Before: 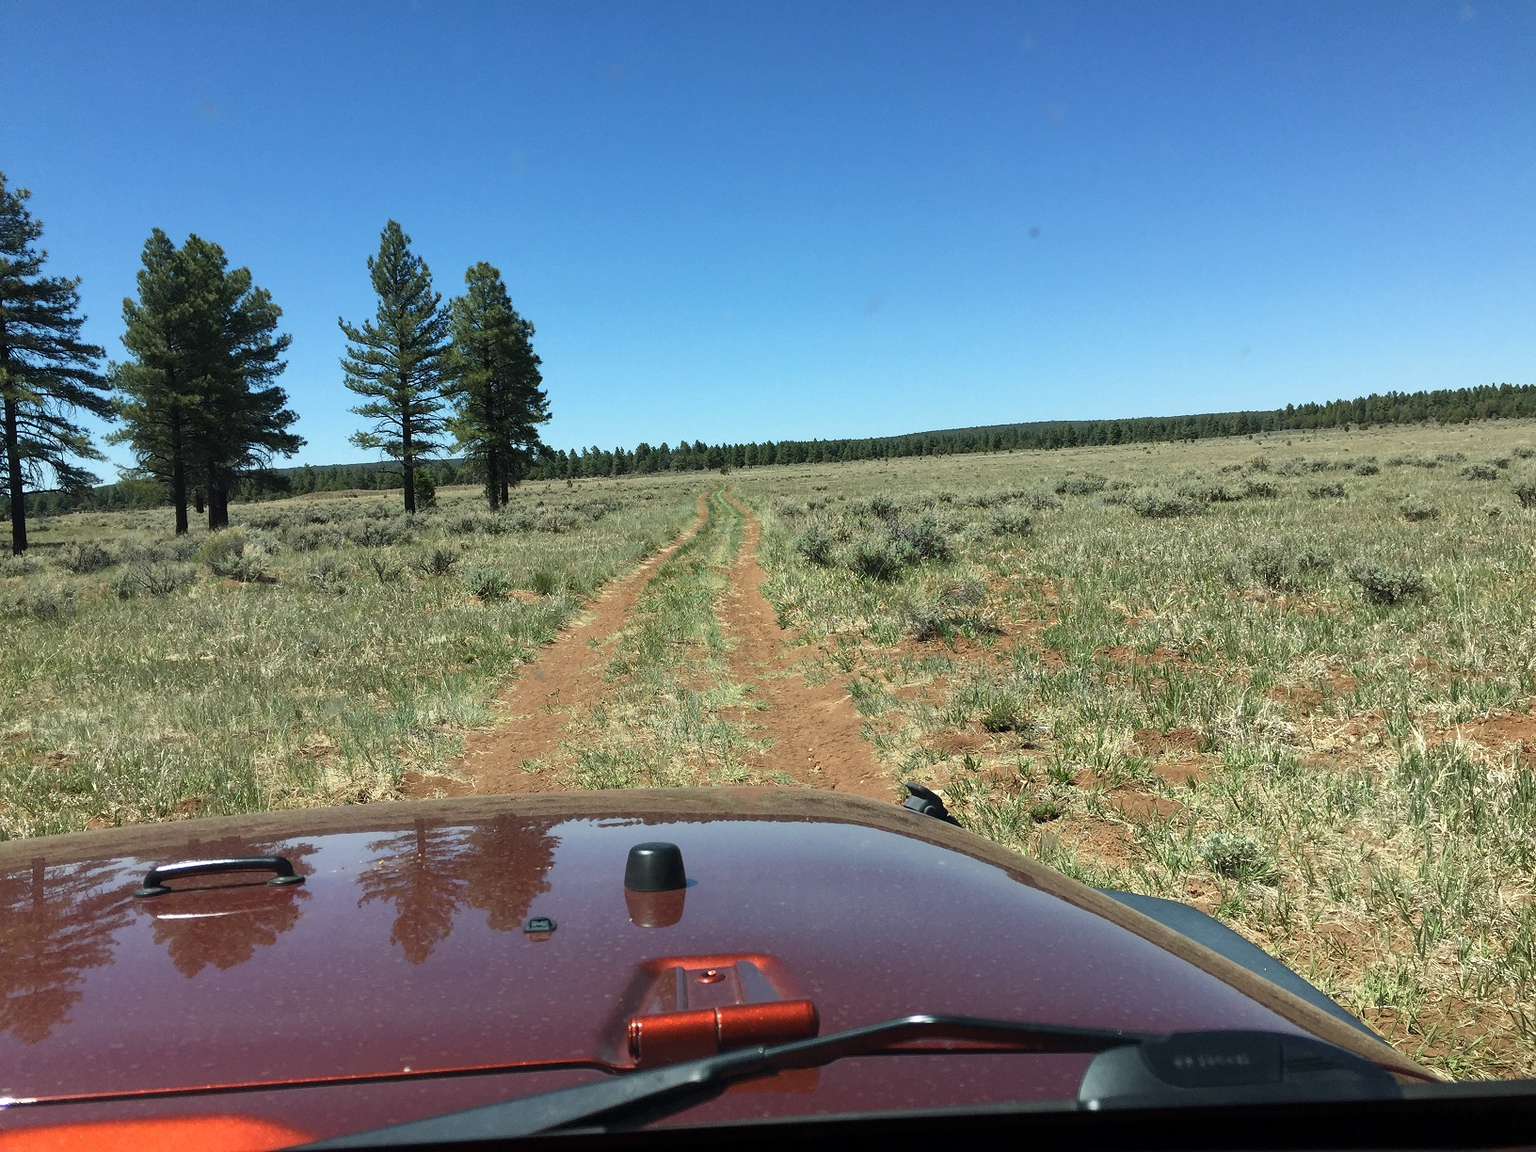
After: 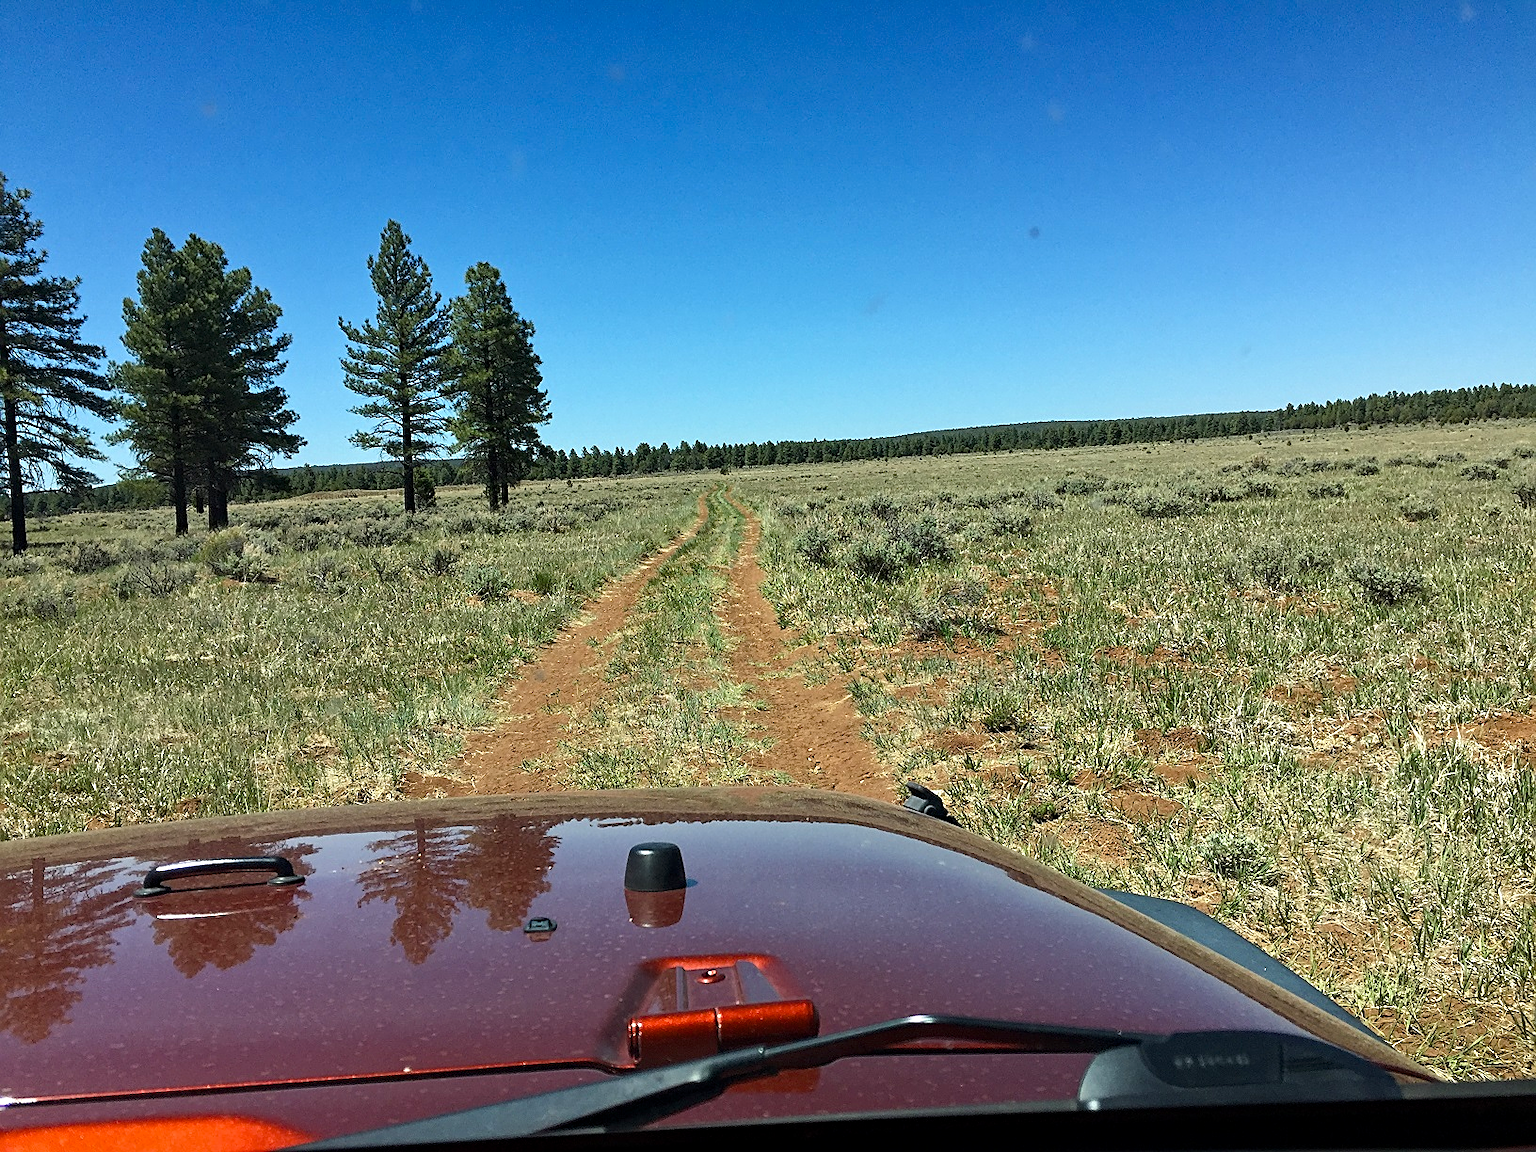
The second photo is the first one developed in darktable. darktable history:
color balance rgb: linear chroma grading › shadows -8%, linear chroma grading › global chroma 10%, perceptual saturation grading › global saturation 2%, perceptual saturation grading › highlights -2%, perceptual saturation grading › mid-tones 4%, perceptual saturation grading › shadows 8%, perceptual brilliance grading › global brilliance 2%, perceptual brilliance grading › highlights -4%, global vibrance 16%, saturation formula JzAzBz (2021)
contrast equalizer: y [[0.5, 0.501, 0.532, 0.538, 0.54, 0.541], [0.5 ×6], [0.5 ×6], [0 ×6], [0 ×6]]
sharpen: on, module defaults
